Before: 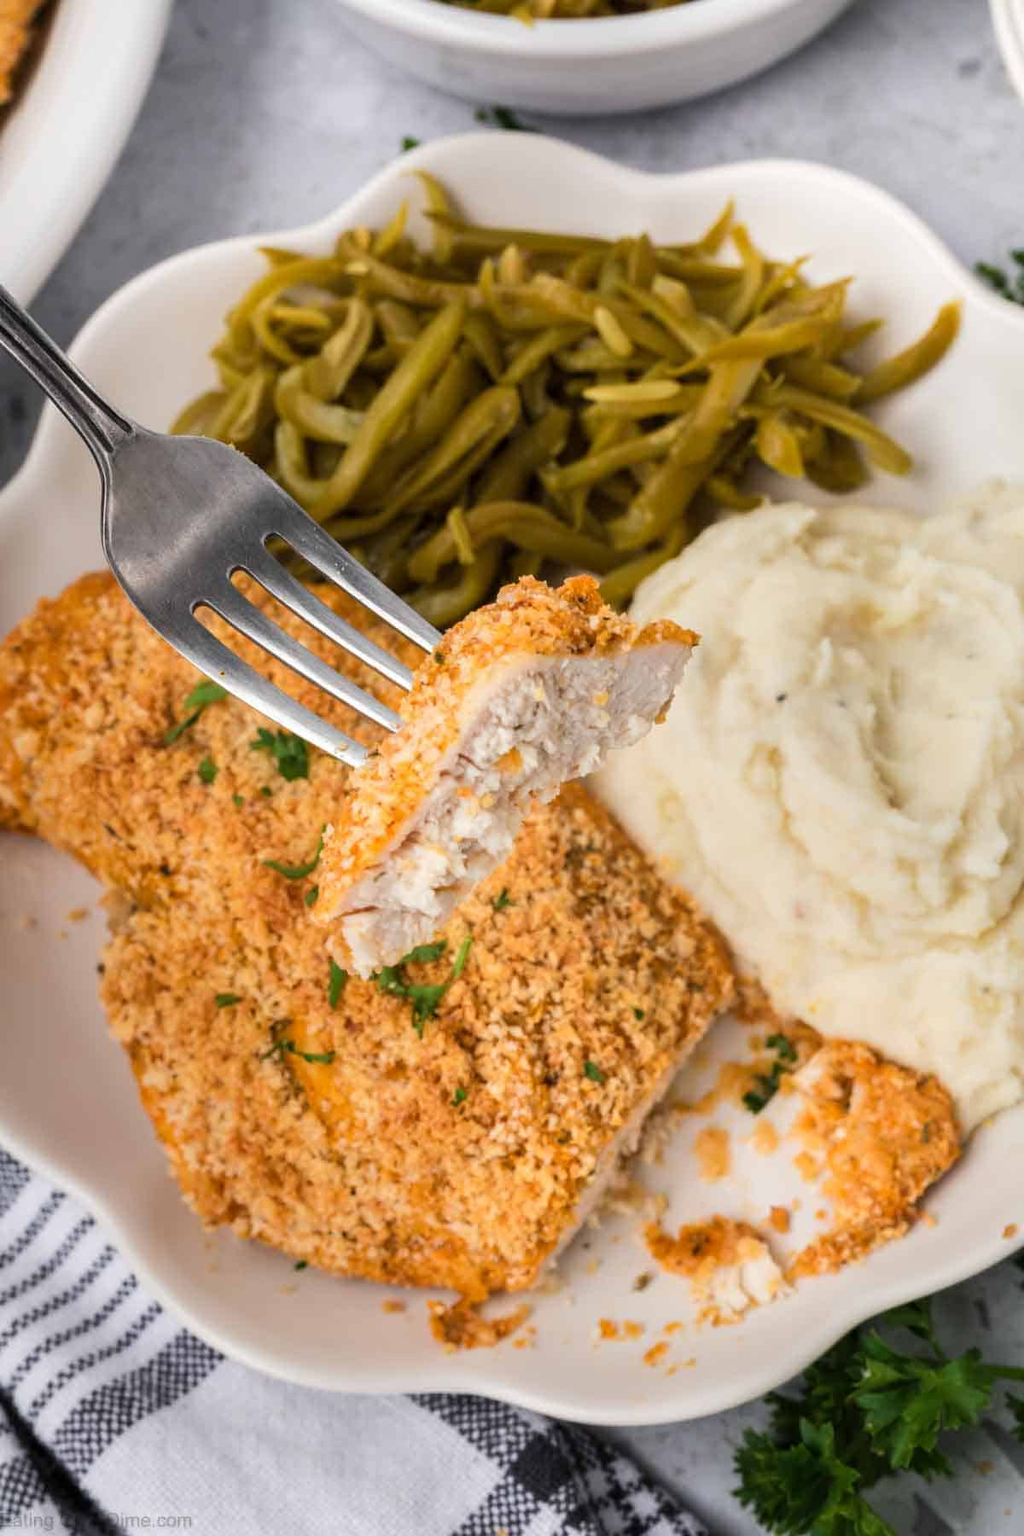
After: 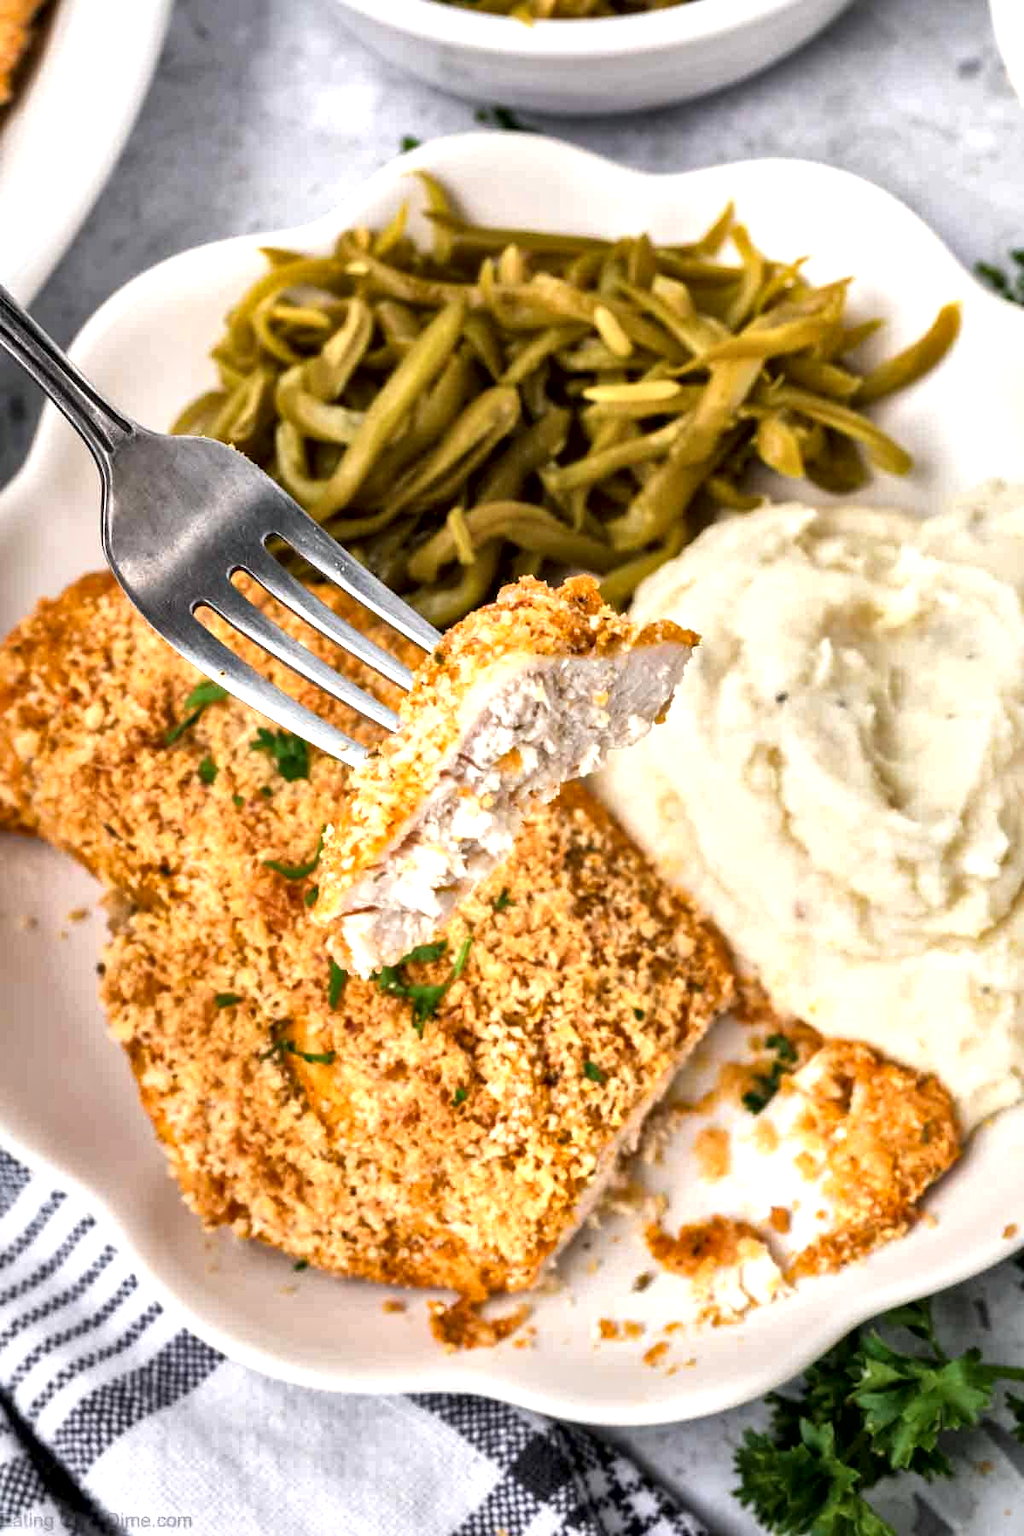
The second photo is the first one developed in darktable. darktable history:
local contrast: mode bilateral grid, contrast 20, coarseness 50, detail 179%, midtone range 0.2
contrast equalizer: octaves 7, y [[0.6 ×6], [0.55 ×6], [0 ×6], [0 ×6], [0 ×6]], mix 0.303
exposure: black level correction 0, exposure 0.499 EV, compensate exposure bias true, compensate highlight preservation false
